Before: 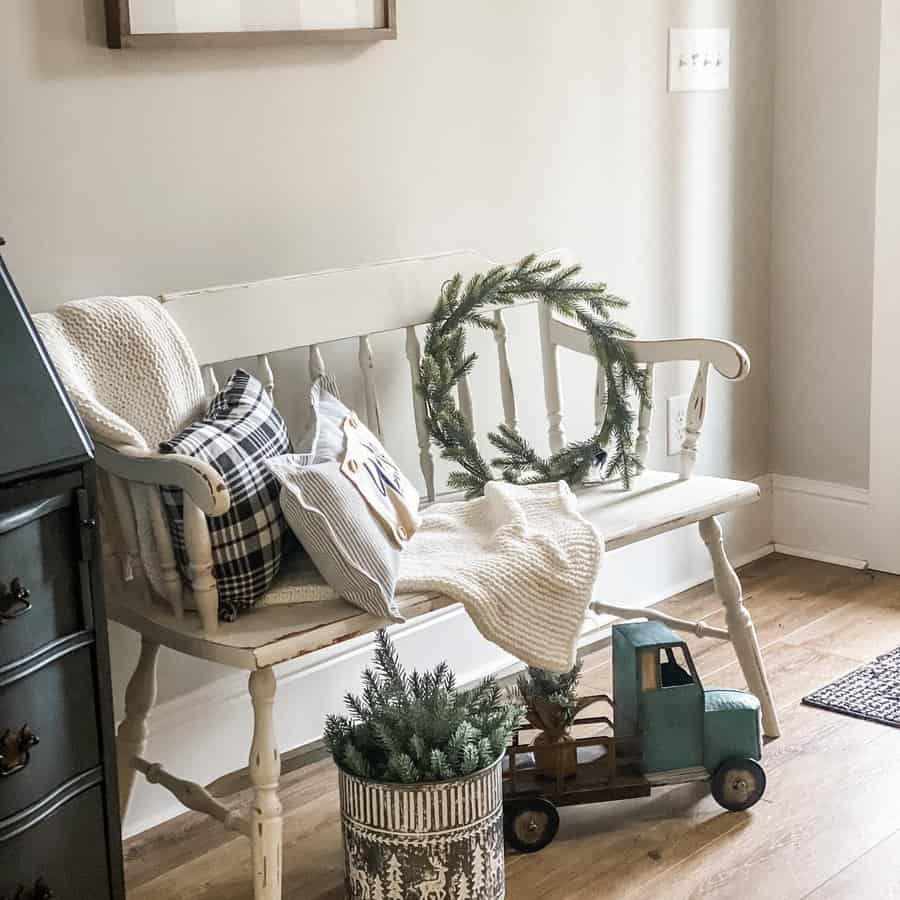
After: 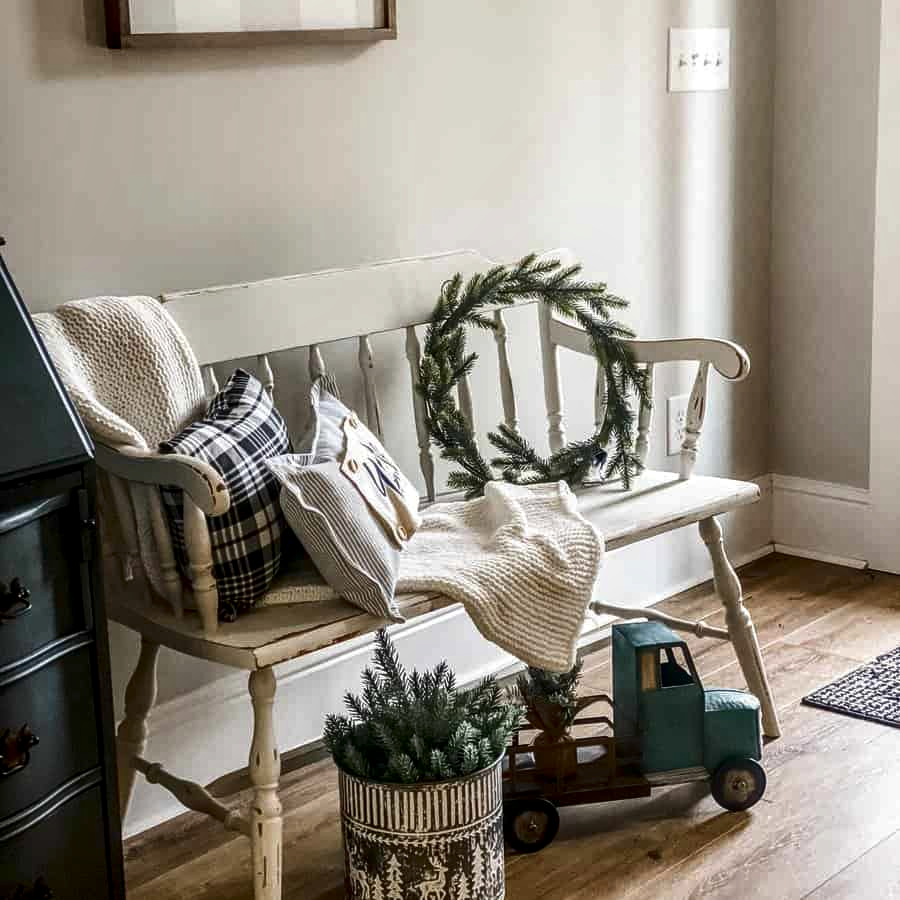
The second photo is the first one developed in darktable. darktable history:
contrast brightness saturation: contrast 0.104, brightness -0.269, saturation 0.145
local contrast: highlights 56%, shadows 51%, detail 130%, midtone range 0.456
